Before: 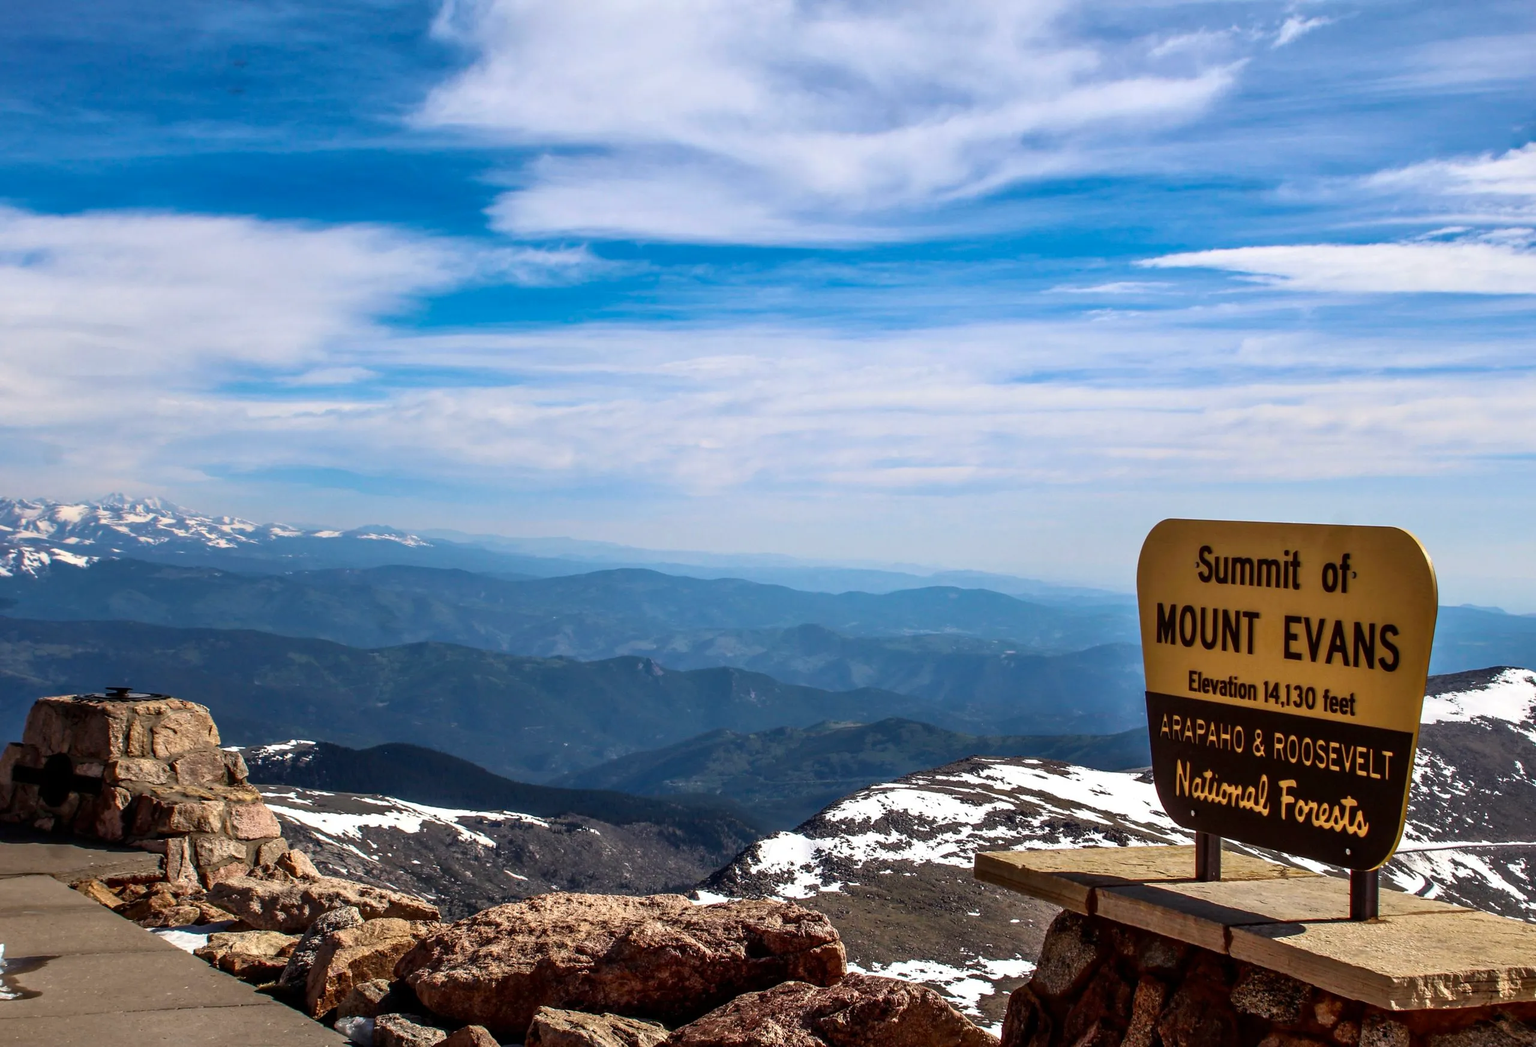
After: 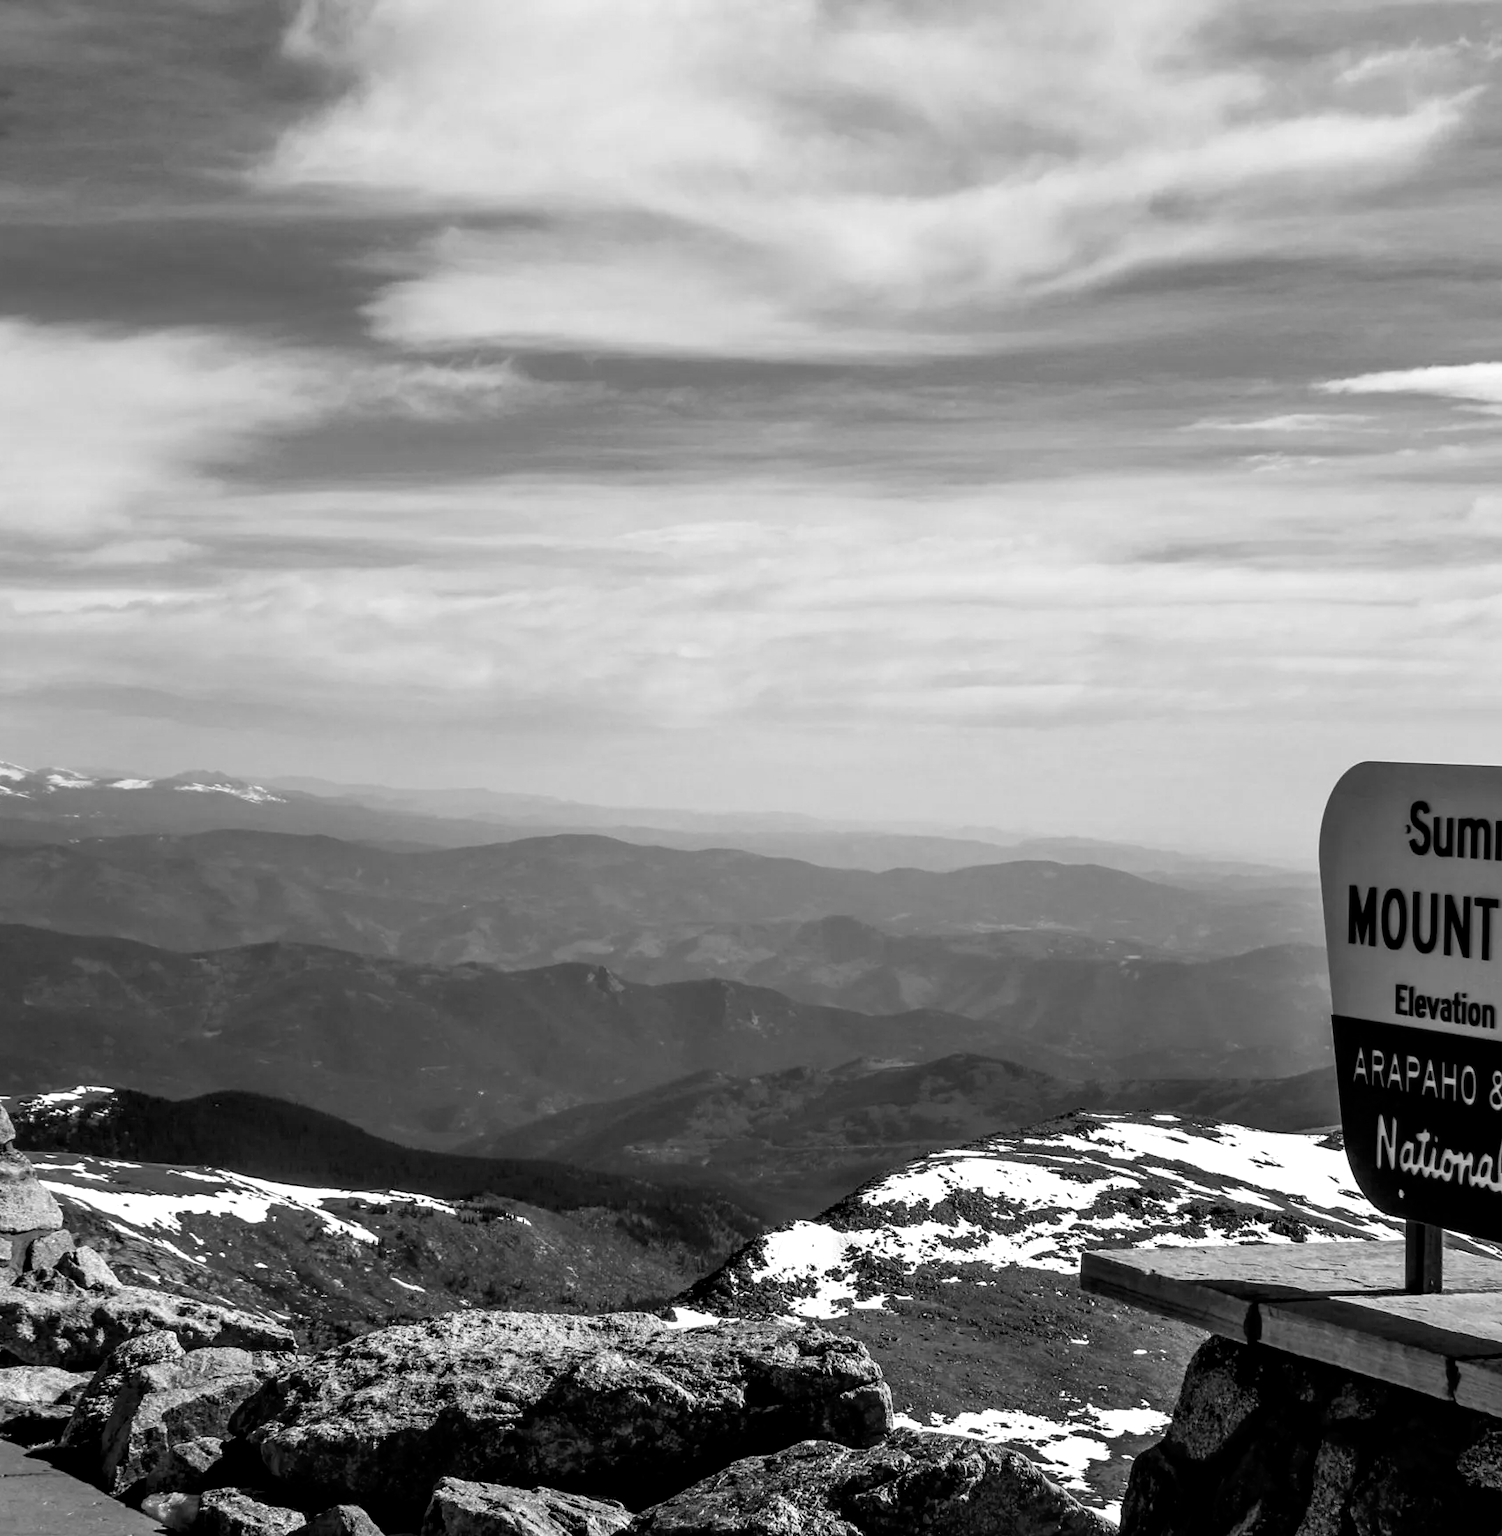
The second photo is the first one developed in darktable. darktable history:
monochrome: on, module defaults
exposure: black level correction 0.007, exposure 0.159 EV, compensate highlight preservation false
color balance rgb: linear chroma grading › global chroma 15%, perceptual saturation grading › global saturation 30%
crop and rotate: left 15.546%, right 17.787%
